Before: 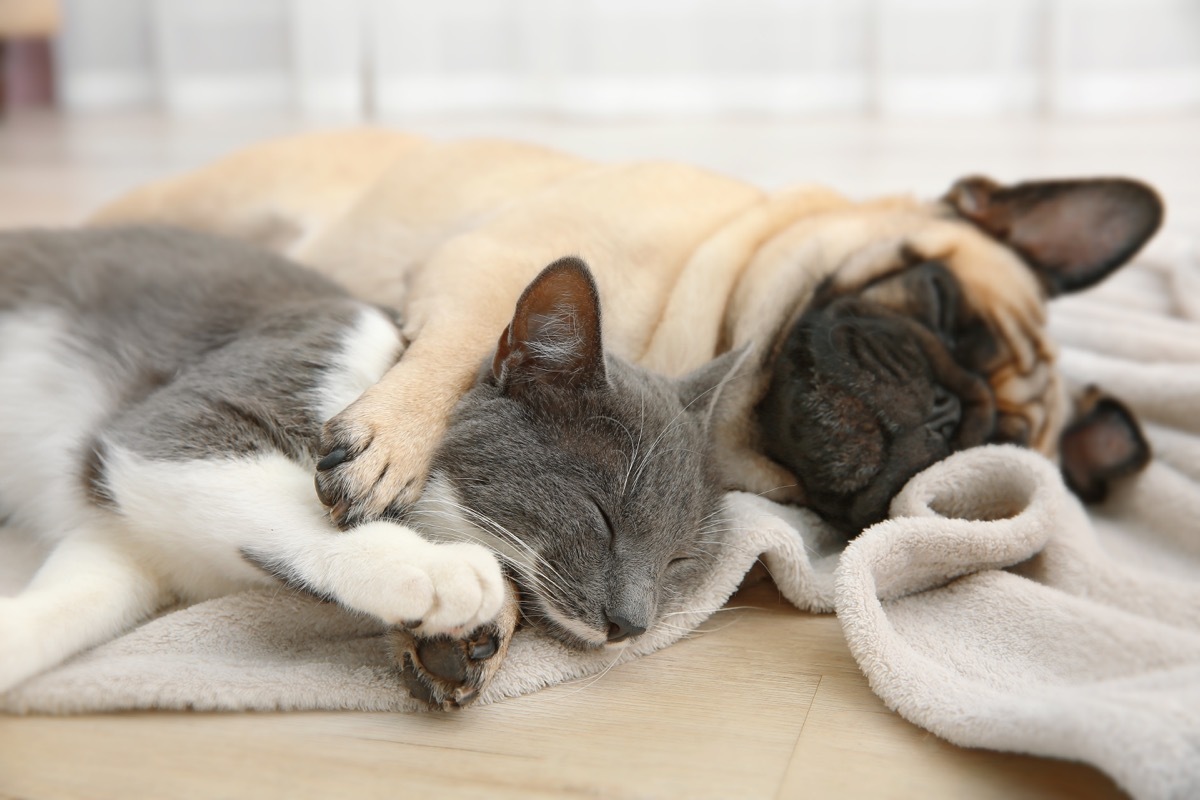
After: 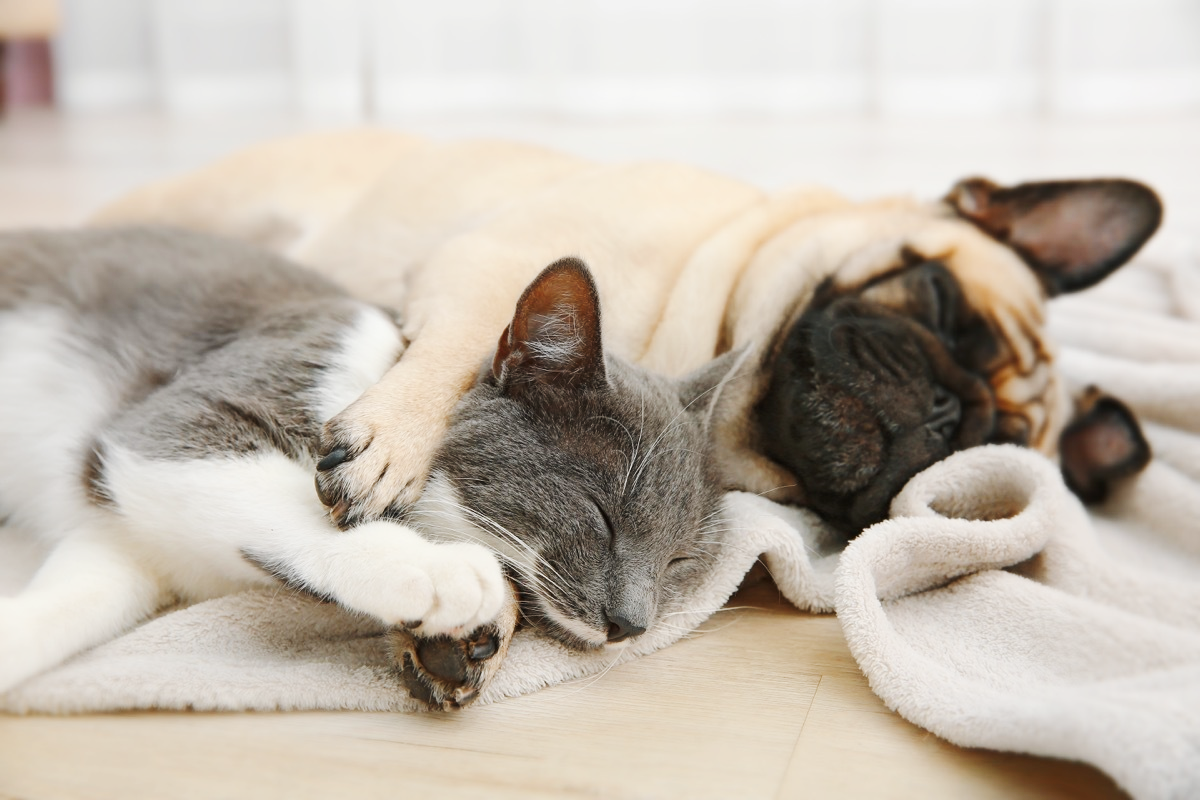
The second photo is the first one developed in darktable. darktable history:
tone curve: curves: ch0 [(0, 0) (0.071, 0.06) (0.253, 0.242) (0.437, 0.498) (0.55, 0.644) (0.657, 0.749) (0.823, 0.876) (1, 0.99)]; ch1 [(0, 0) (0.346, 0.307) (0.408, 0.369) (0.453, 0.457) (0.476, 0.489) (0.502, 0.493) (0.521, 0.515) (0.537, 0.531) (0.612, 0.641) (0.676, 0.728) (1, 1)]; ch2 [(0, 0) (0.346, 0.34) (0.434, 0.46) (0.485, 0.494) (0.5, 0.494) (0.511, 0.504) (0.537, 0.551) (0.579, 0.599) (0.625, 0.686) (1, 1)], preserve colors none
